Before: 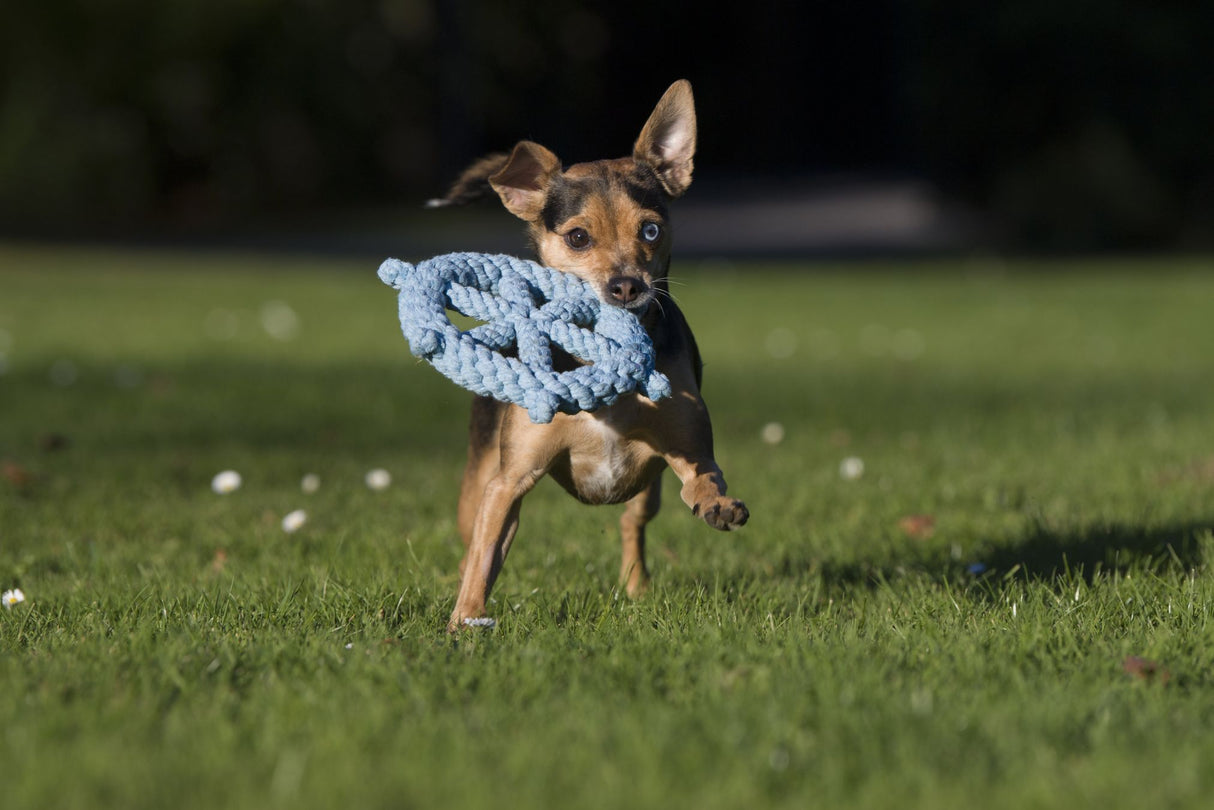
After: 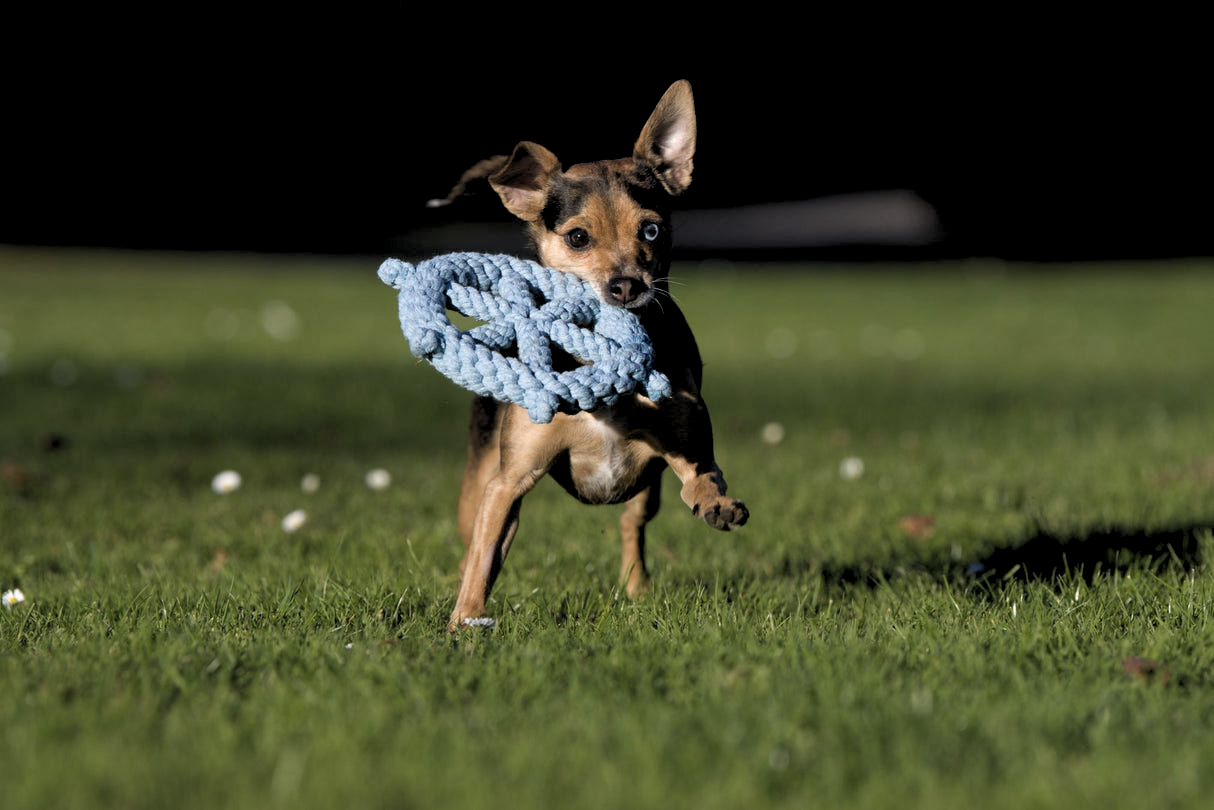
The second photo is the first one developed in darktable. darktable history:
base curve: curves: ch0 [(0.017, 0) (0.425, 0.441) (0.844, 0.933) (1, 1)]
levels: black 0.082%, levels [0.026, 0.507, 0.987]
